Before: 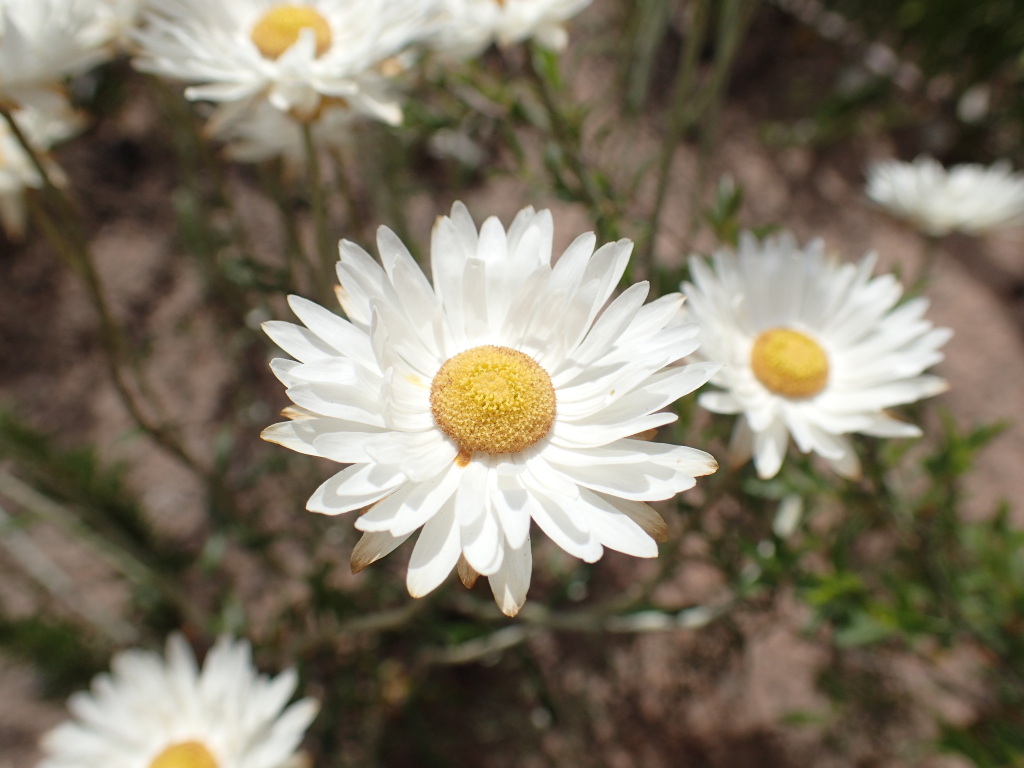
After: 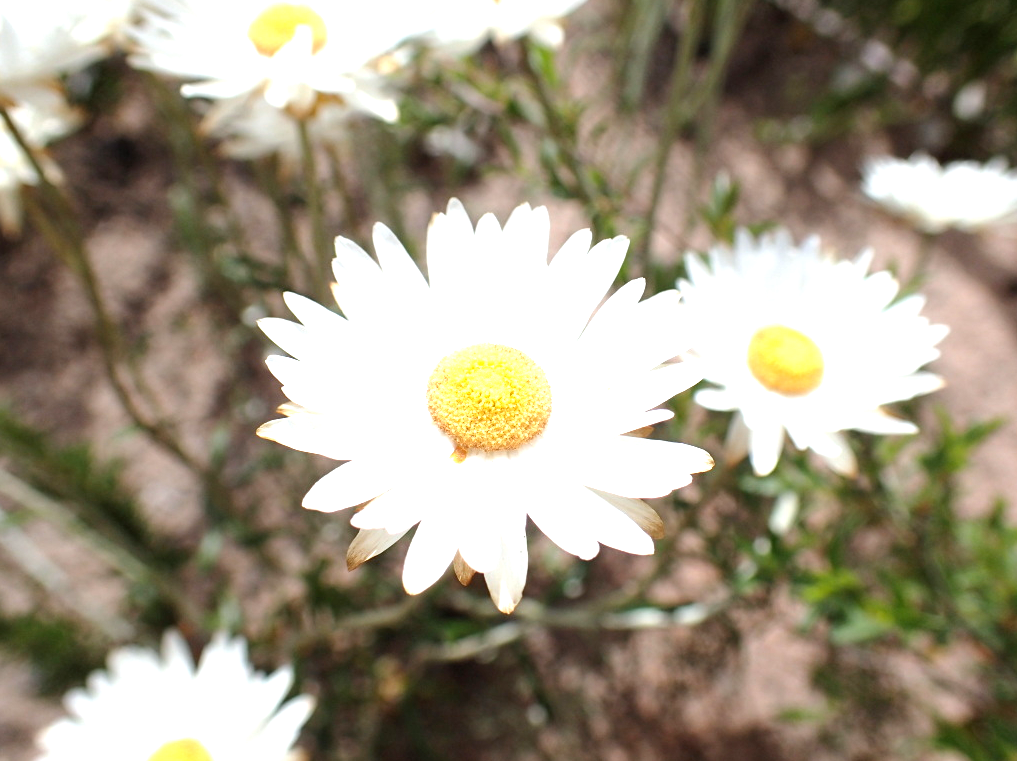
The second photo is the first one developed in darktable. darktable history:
exposure: black level correction 0, exposure 1.1 EV, compensate exposure bias true, compensate highlight preservation false
crop: left 0.434%, top 0.485%, right 0.244%, bottom 0.386%
white balance: red 0.974, blue 1.044
